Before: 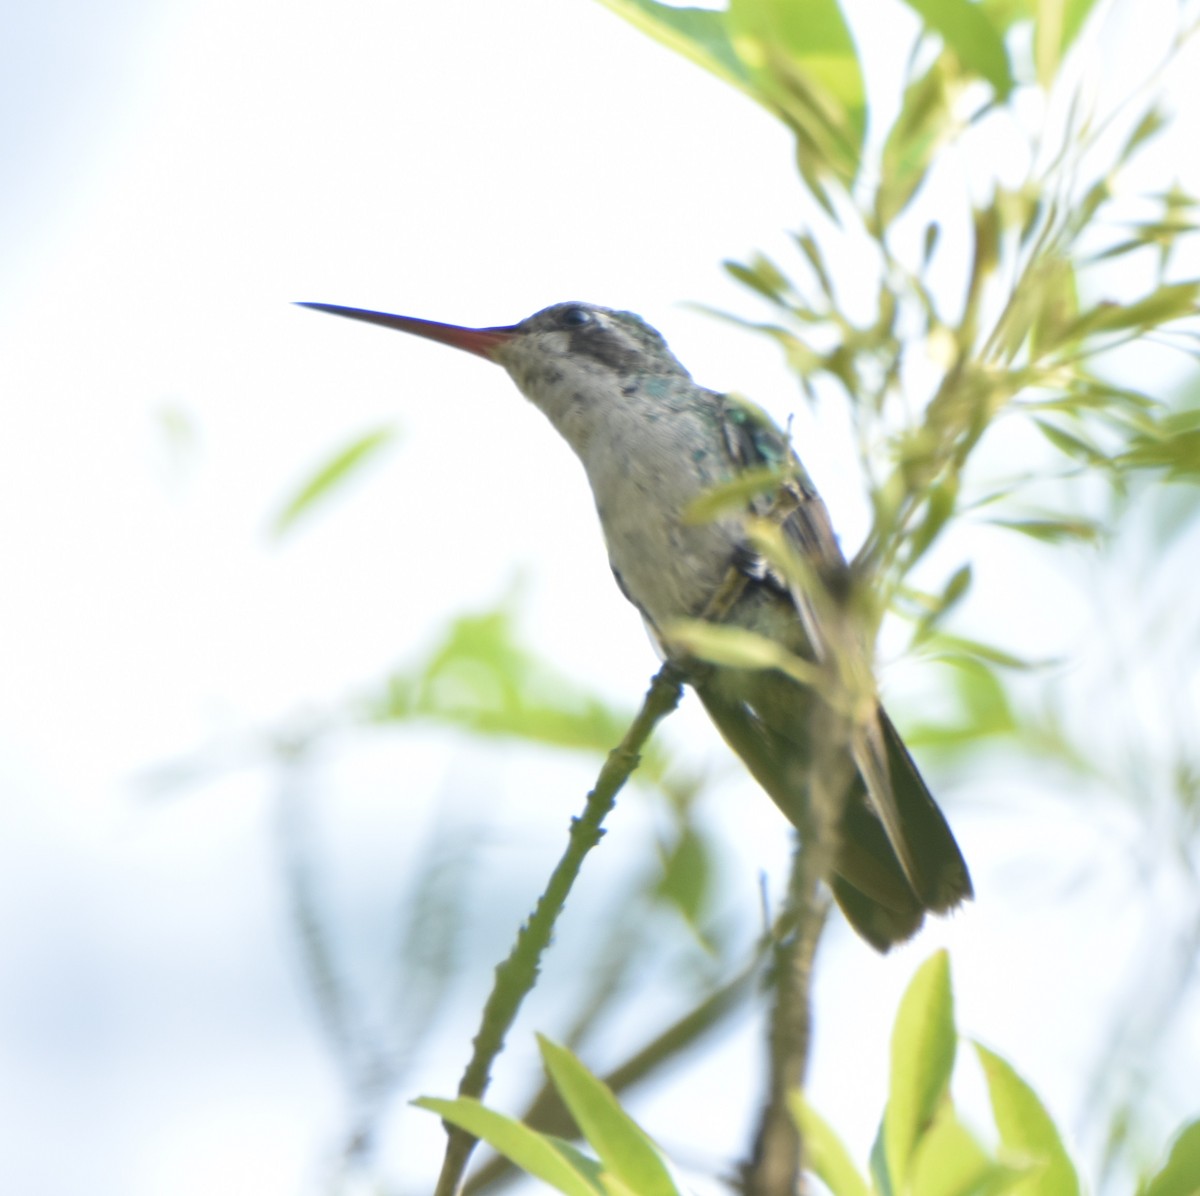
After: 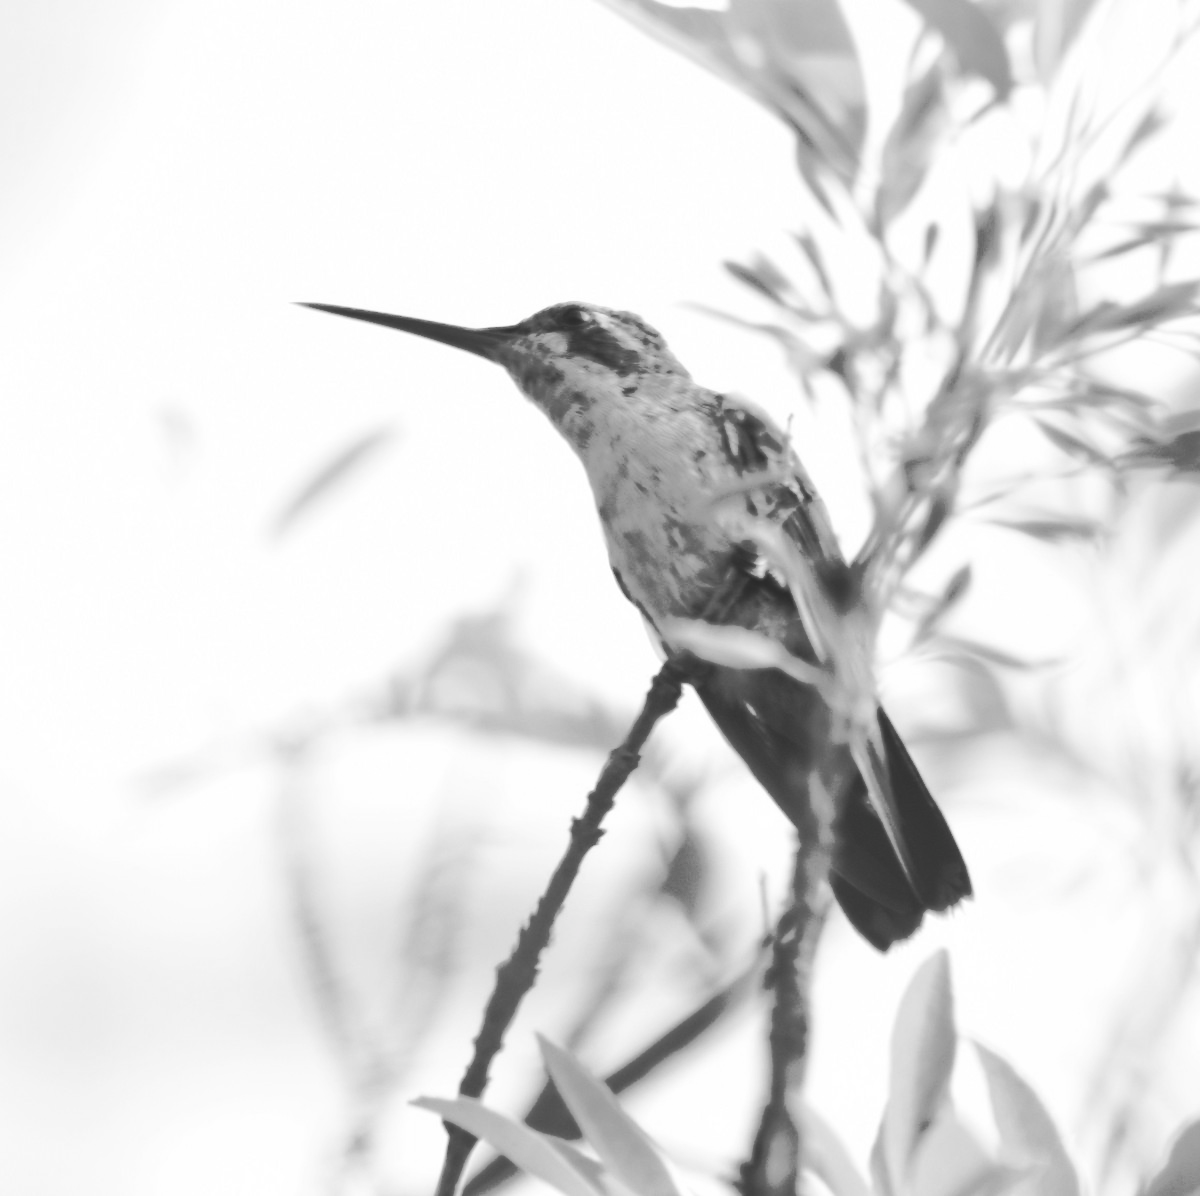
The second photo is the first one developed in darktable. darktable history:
tone curve: curves: ch0 [(0, 0) (0.003, 0.003) (0.011, 0.011) (0.025, 0.024) (0.044, 0.042) (0.069, 0.066) (0.1, 0.095) (0.136, 0.129) (0.177, 0.168) (0.224, 0.213) (0.277, 0.263) (0.335, 0.318) (0.399, 0.378) (0.468, 0.444) (0.543, 0.612) (0.623, 0.68) (0.709, 0.753) (0.801, 0.831) (0.898, 0.913) (1, 1)], preserve colors none
color look up table: target L [93.4, 87.05, 85.63, 80.61, 78.44, 75.15, 63.23, 54.76, 41.14, 22.16, 16.11, 200, 100, 76.98, 72.58, 63.23, 61.33, 48.04, 52.01, 48.44, 35.72, 31.46, 32.75, 22.62, 16.11, 16.11, 90.59, 69.24, 77.35, 63.99, 84.56, 69.24, 81.69, 64.36, 68.5, 42.78, 76.62, 55.93, 39.07, 34.03, 25.32, 39.49, 26.21, 17.06, 16.59, 90.94, 75.52, 50.83, 34.88], target a [0 ×49], target b [0 ×49], num patches 49
